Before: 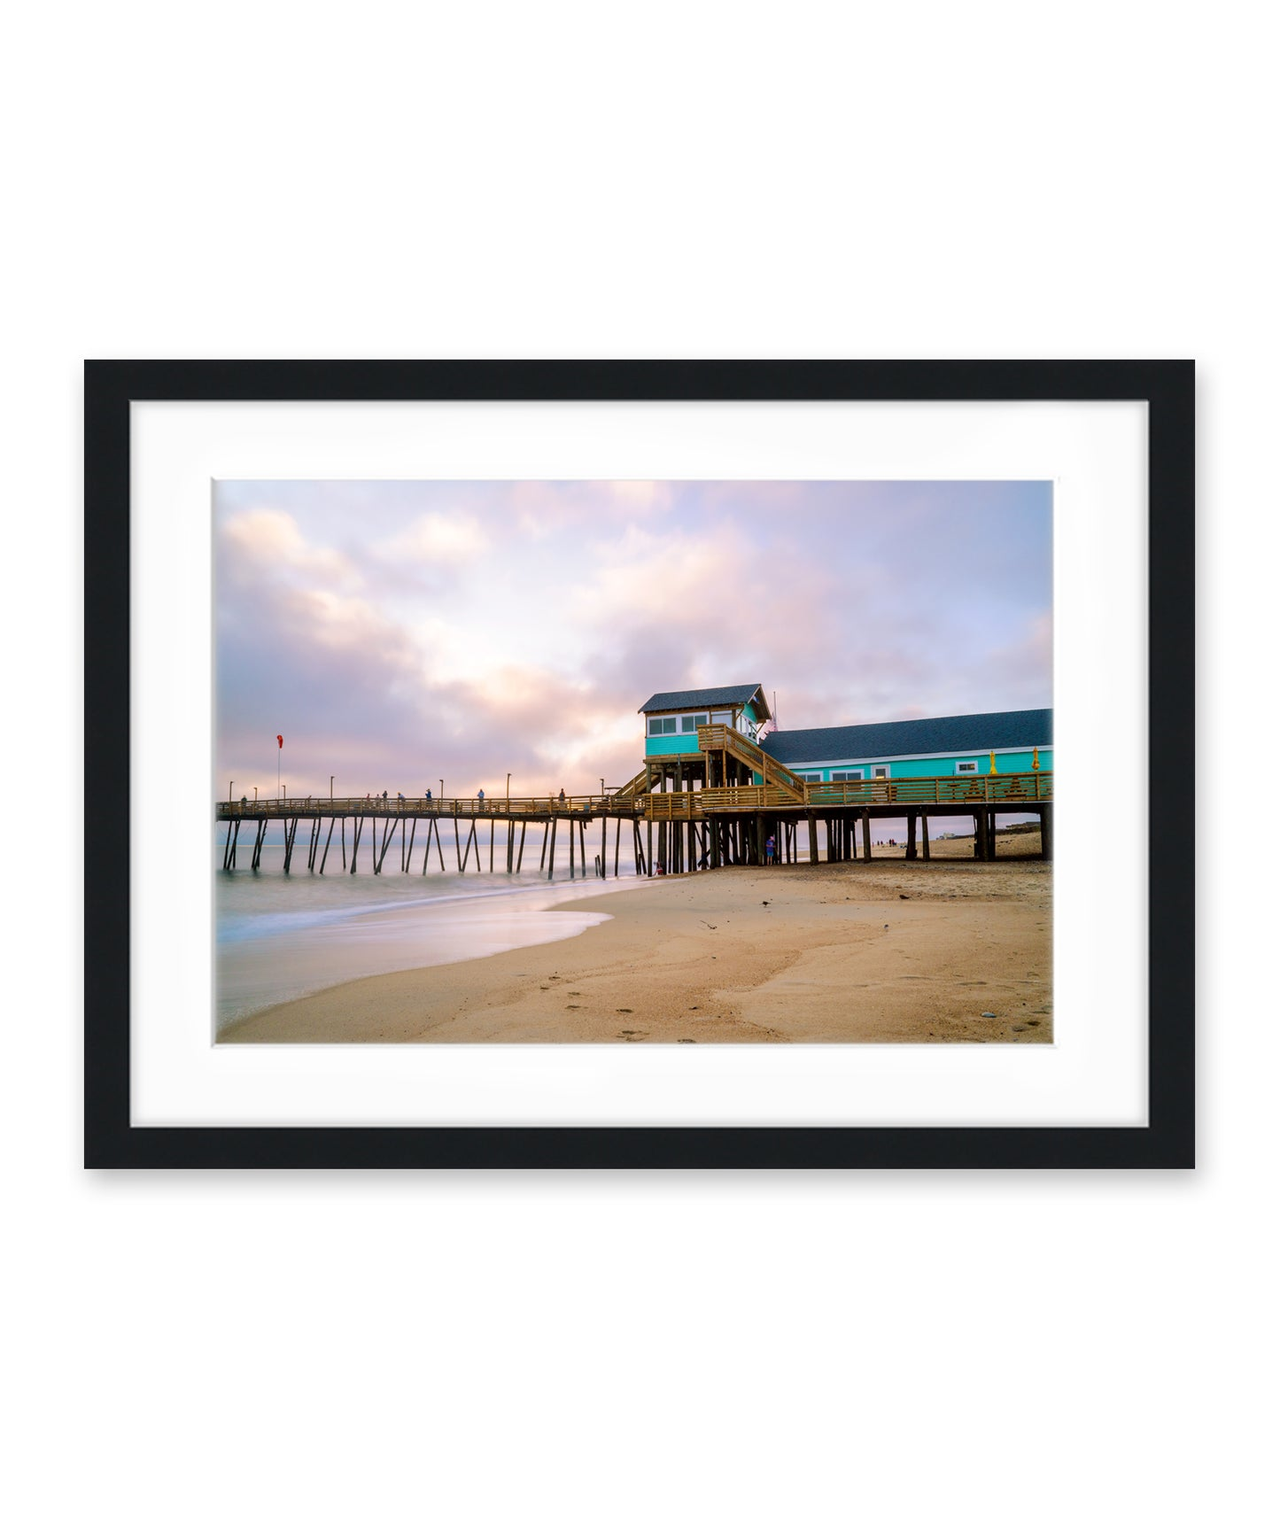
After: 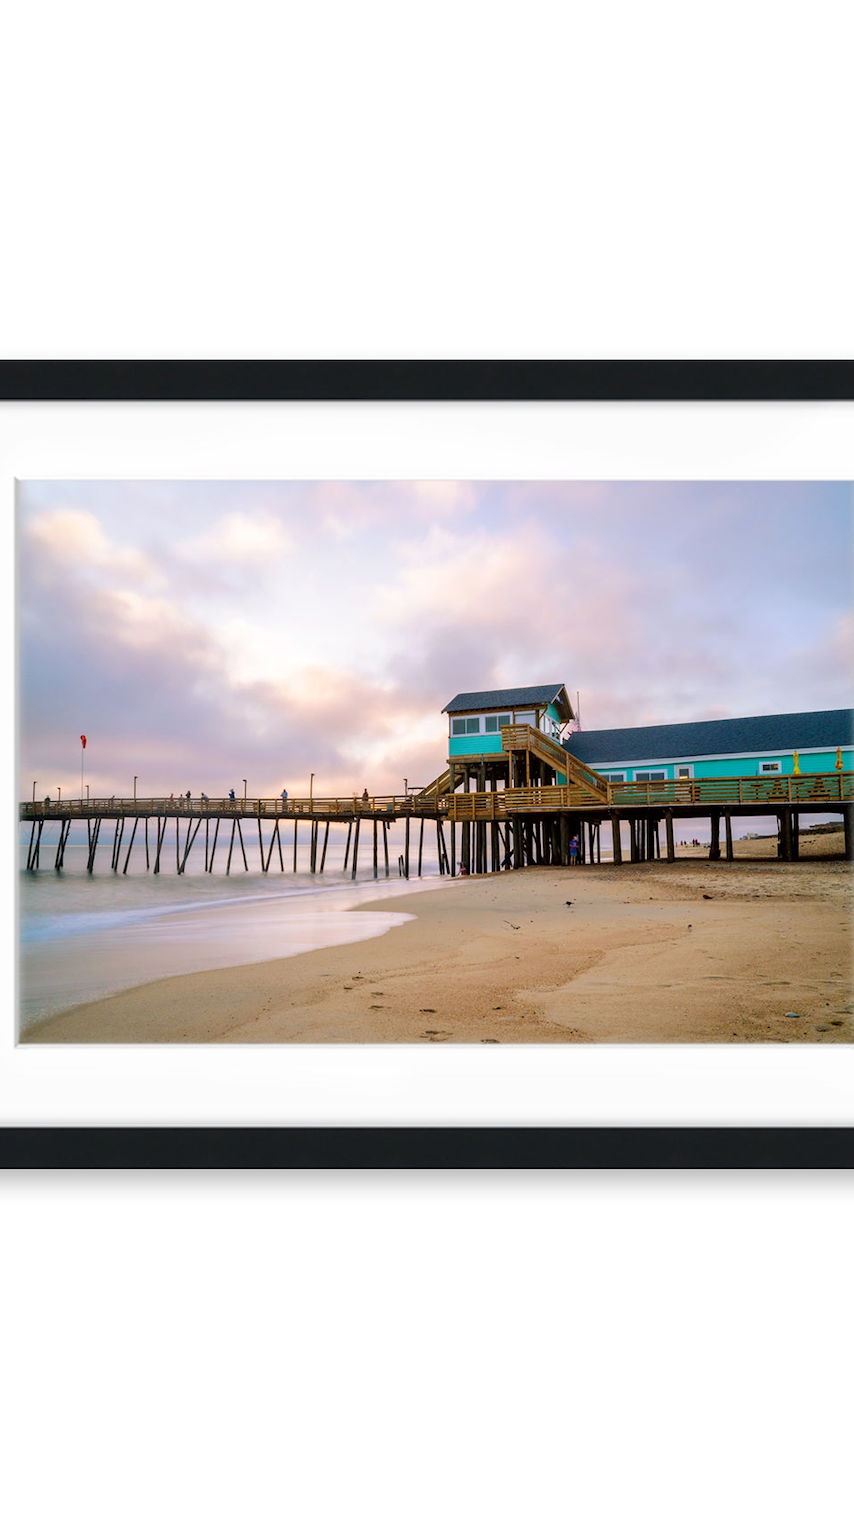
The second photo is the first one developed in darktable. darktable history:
crop: left 15.398%, right 17.755%
